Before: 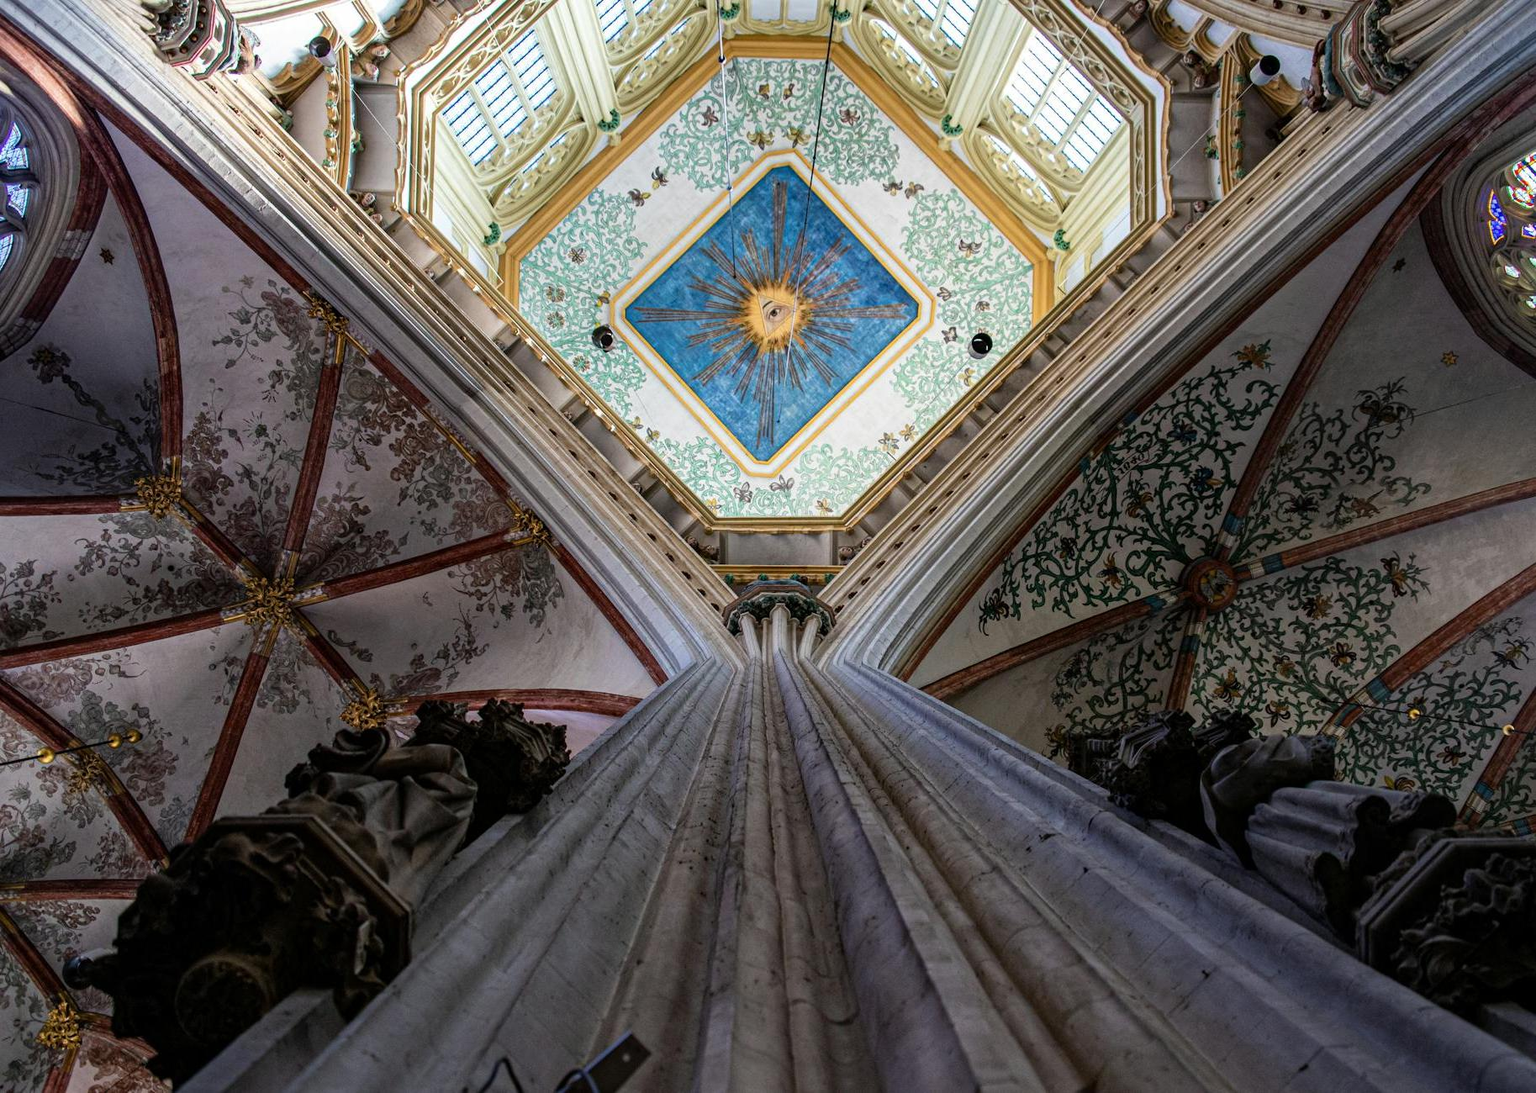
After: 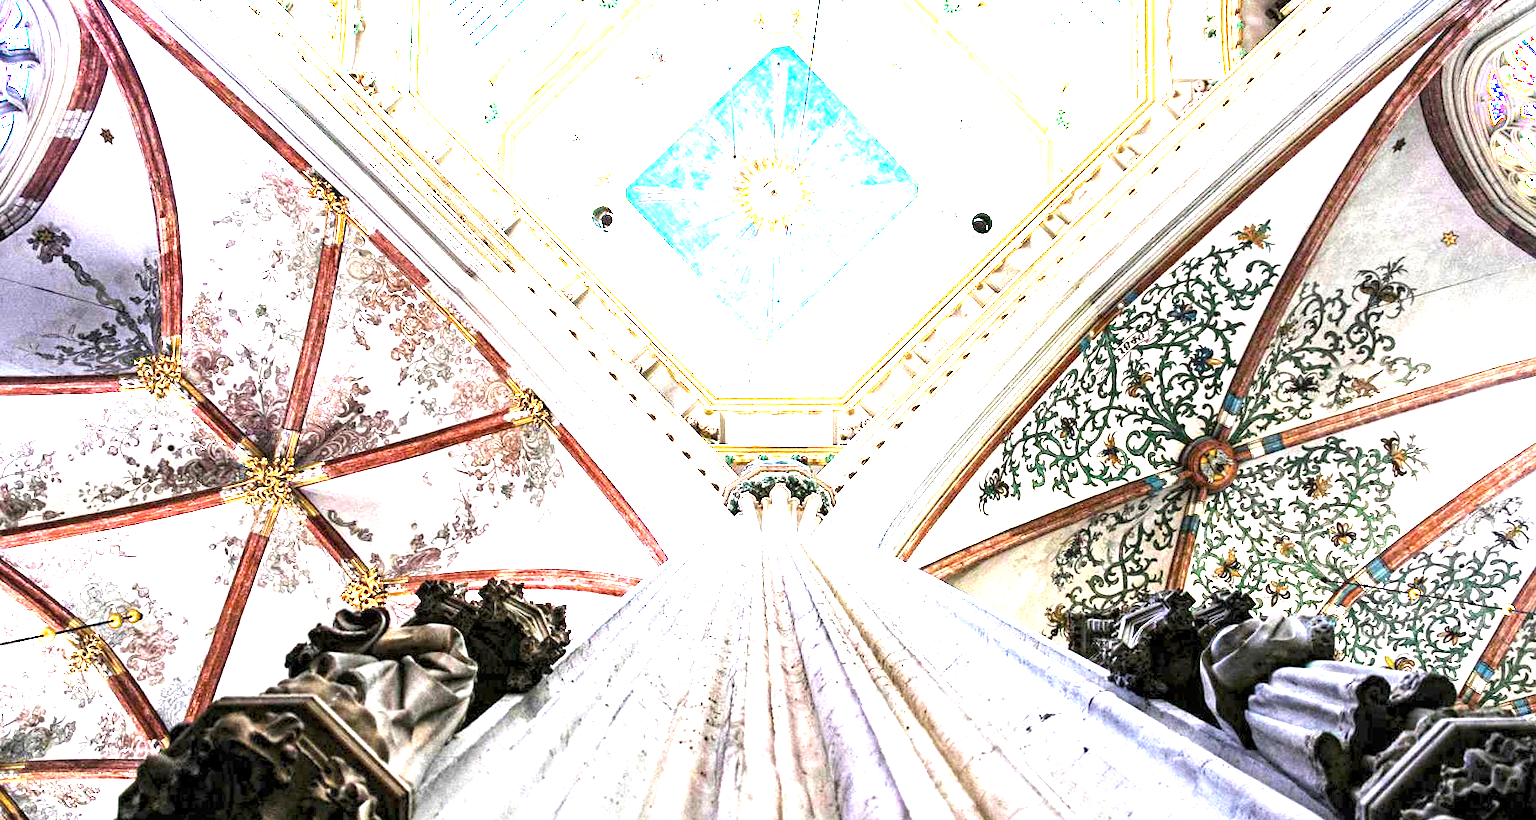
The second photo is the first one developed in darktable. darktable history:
levels: levels [0.062, 0.494, 0.925]
exposure: black level correction 0, exposure 3.899 EV, compensate highlight preservation false
crop: top 11.018%, bottom 13.879%
